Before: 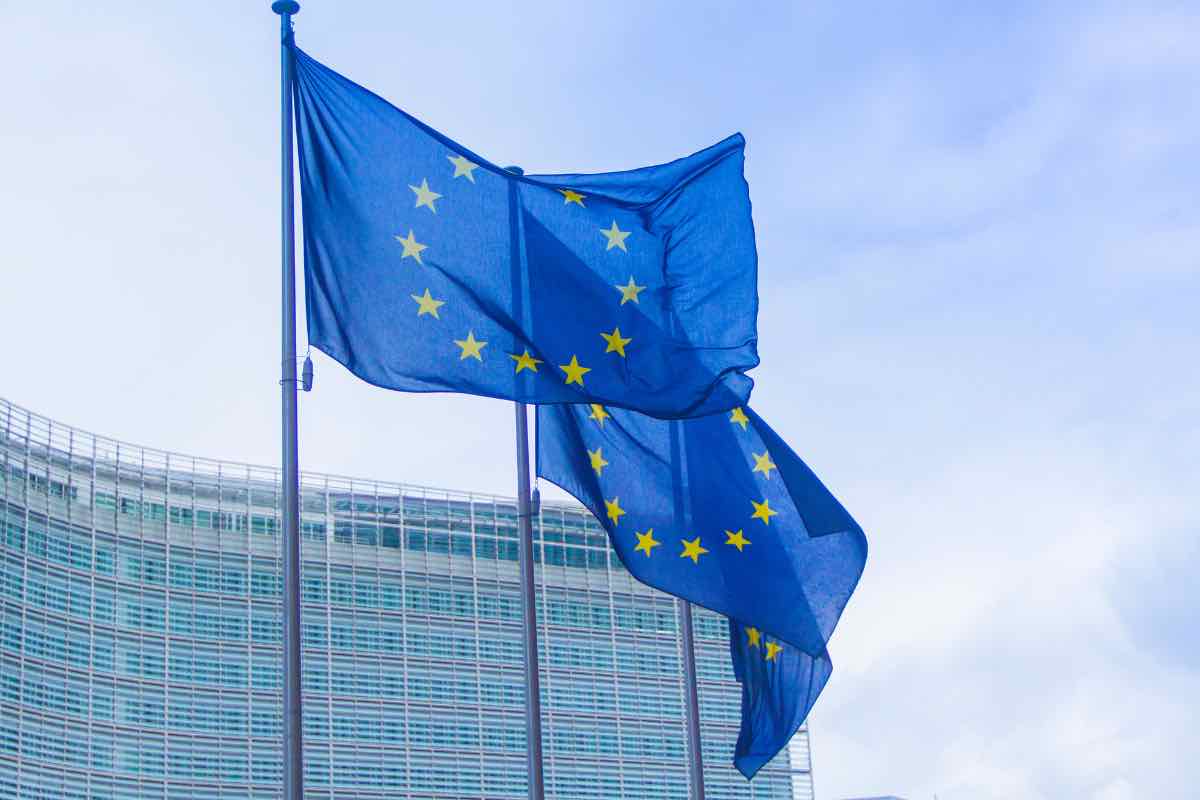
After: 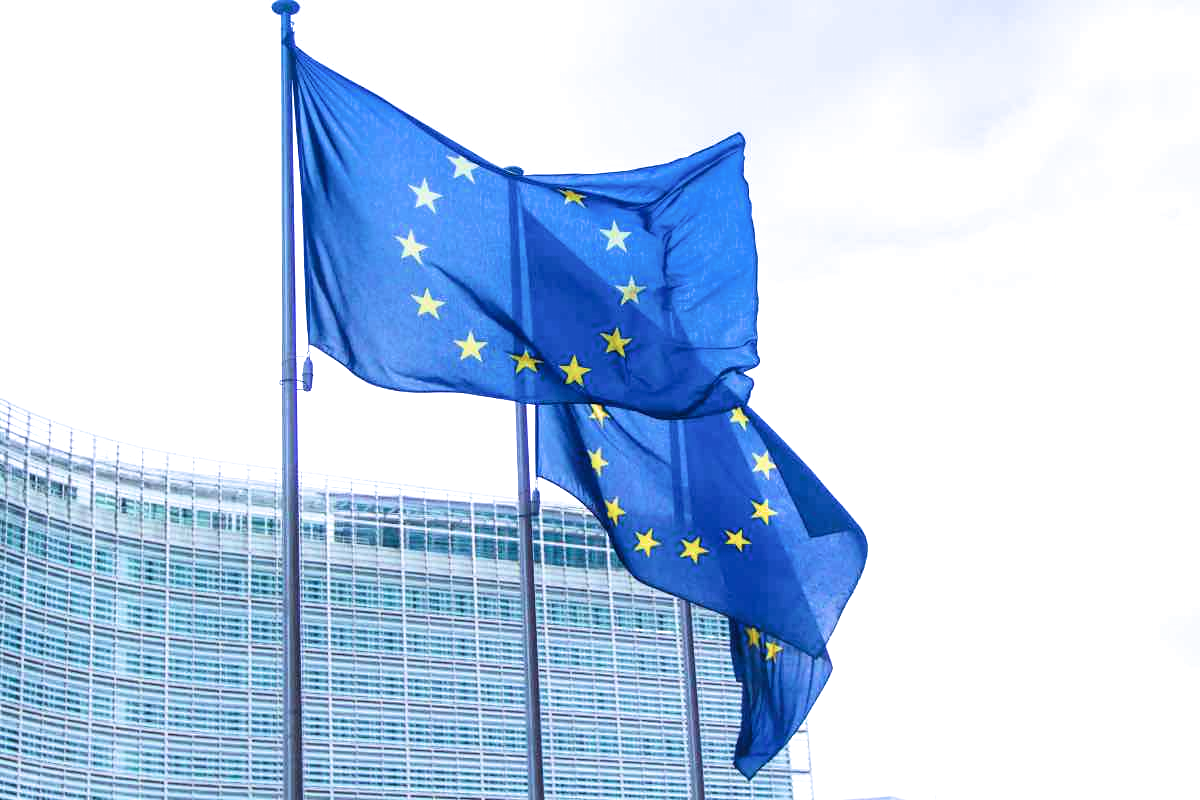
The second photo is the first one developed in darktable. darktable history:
filmic rgb: white relative exposure 2.2 EV, hardness 6.97
tone equalizer: -8 EV -0.417 EV, -7 EV -0.389 EV, -6 EV -0.333 EV, -5 EV -0.222 EV, -3 EV 0.222 EV, -2 EV 0.333 EV, -1 EV 0.389 EV, +0 EV 0.417 EV, edges refinement/feathering 500, mask exposure compensation -1.25 EV, preserve details no
